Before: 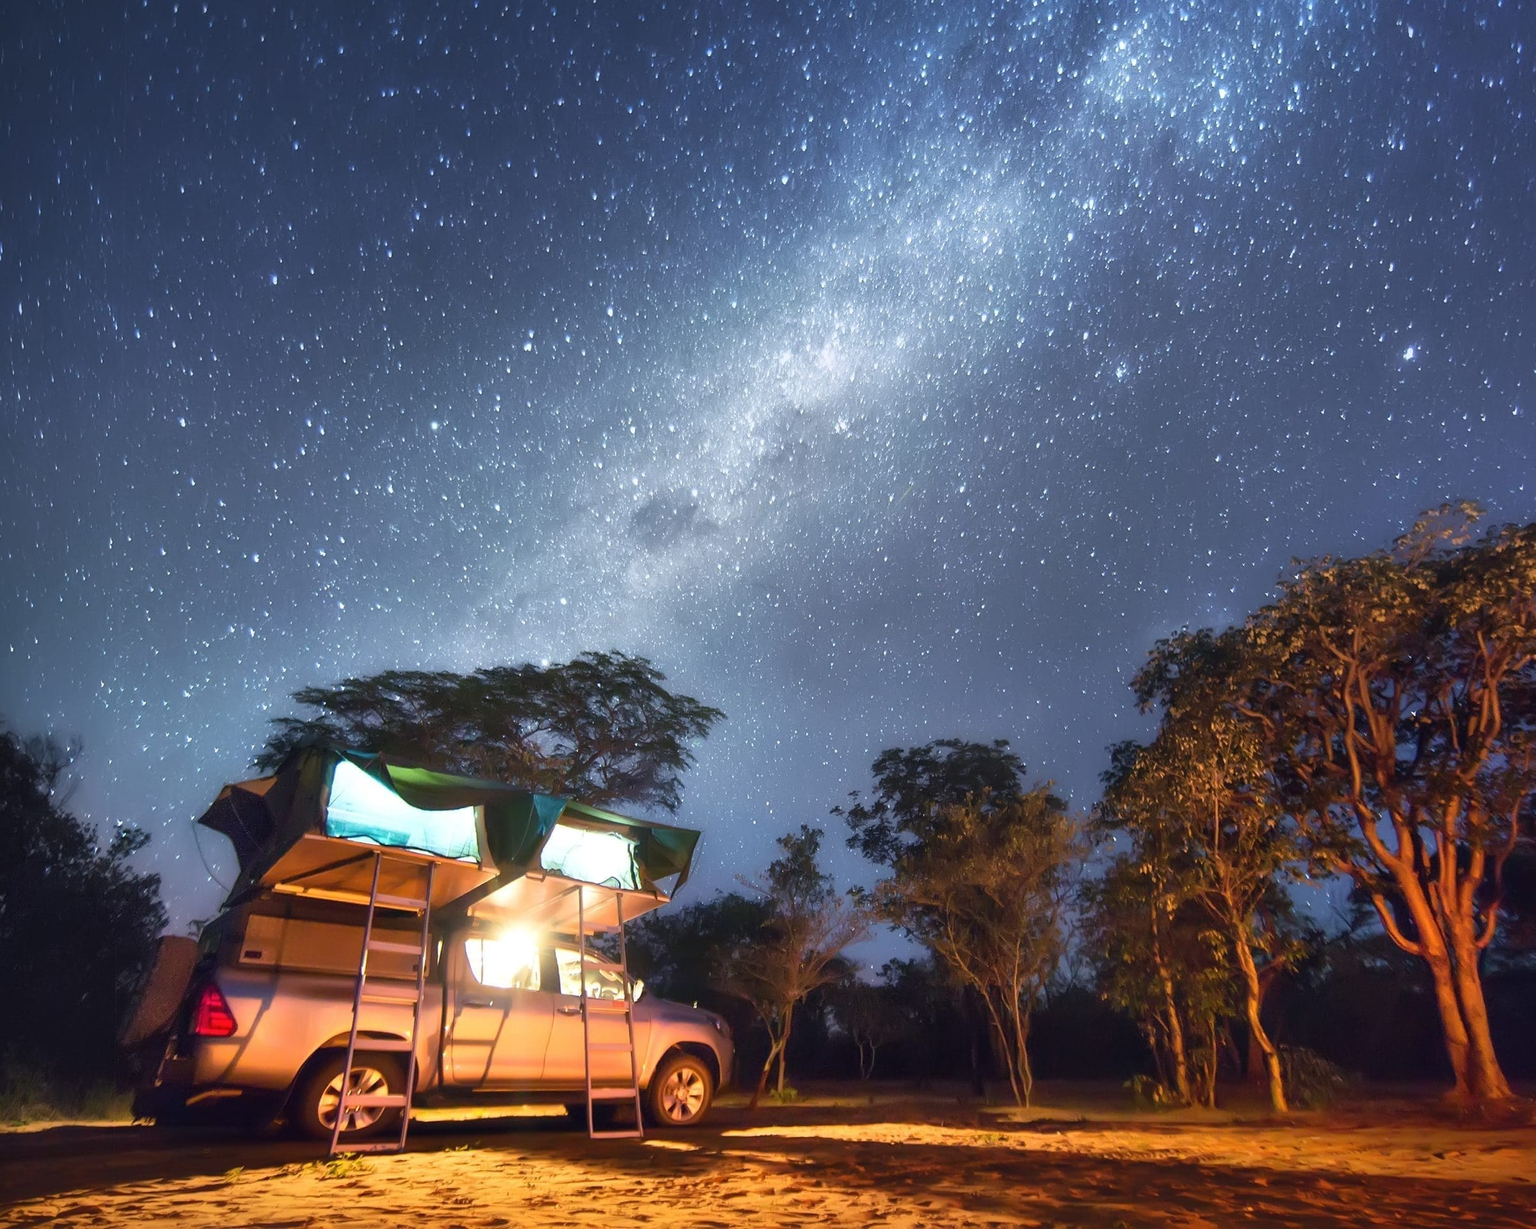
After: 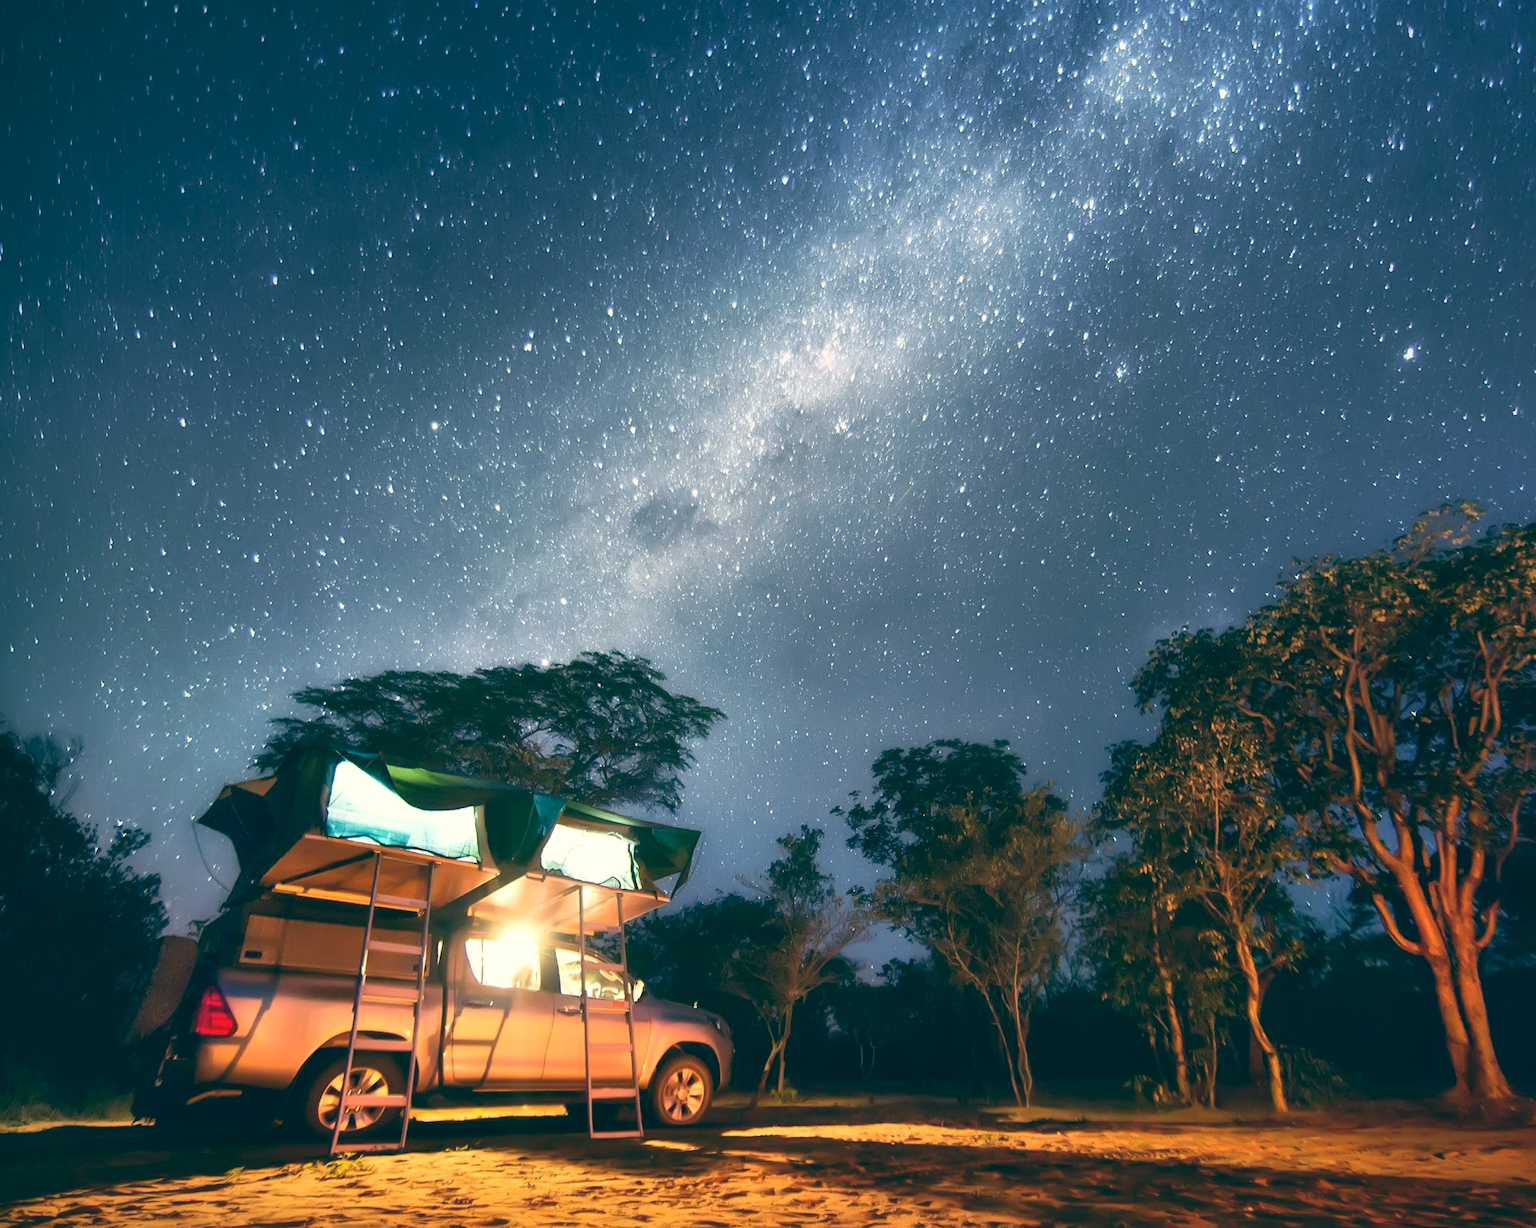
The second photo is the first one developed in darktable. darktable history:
color balance: lift [1.005, 0.99, 1.007, 1.01], gamma [1, 0.979, 1.011, 1.021], gain [0.923, 1.098, 1.025, 0.902], input saturation 90.45%, contrast 7.73%, output saturation 105.91%
shadows and highlights: shadows 4.1, highlights -17.6, soften with gaussian
